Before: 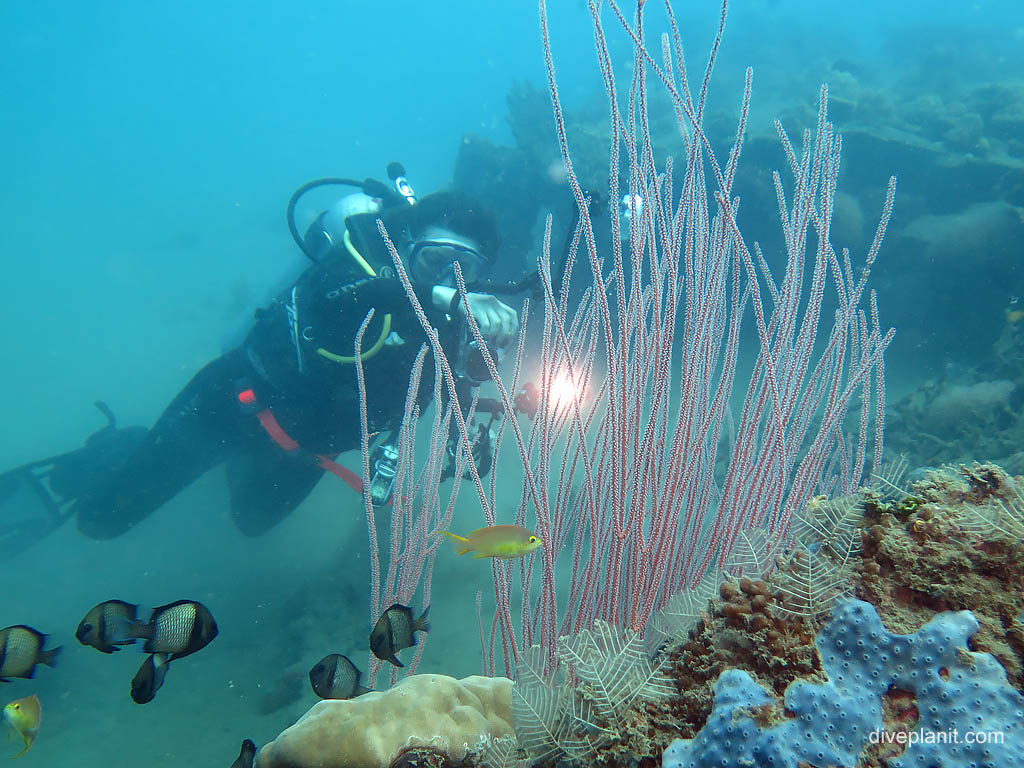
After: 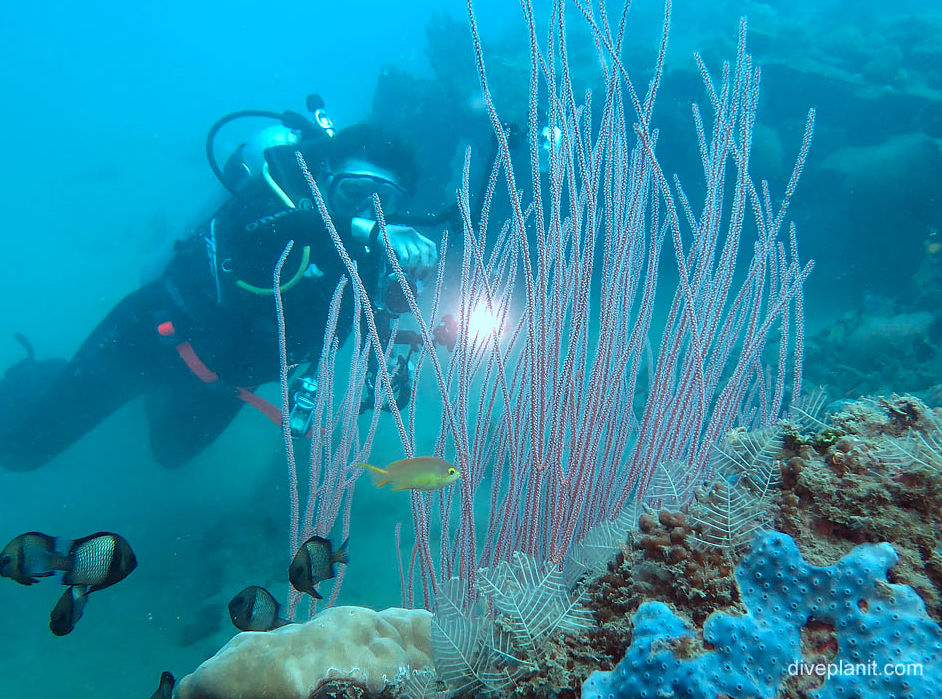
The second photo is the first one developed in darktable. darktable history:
crop and rotate: left 7.951%, top 8.94%
color correction: highlights a* -9.82, highlights b* -21.07
